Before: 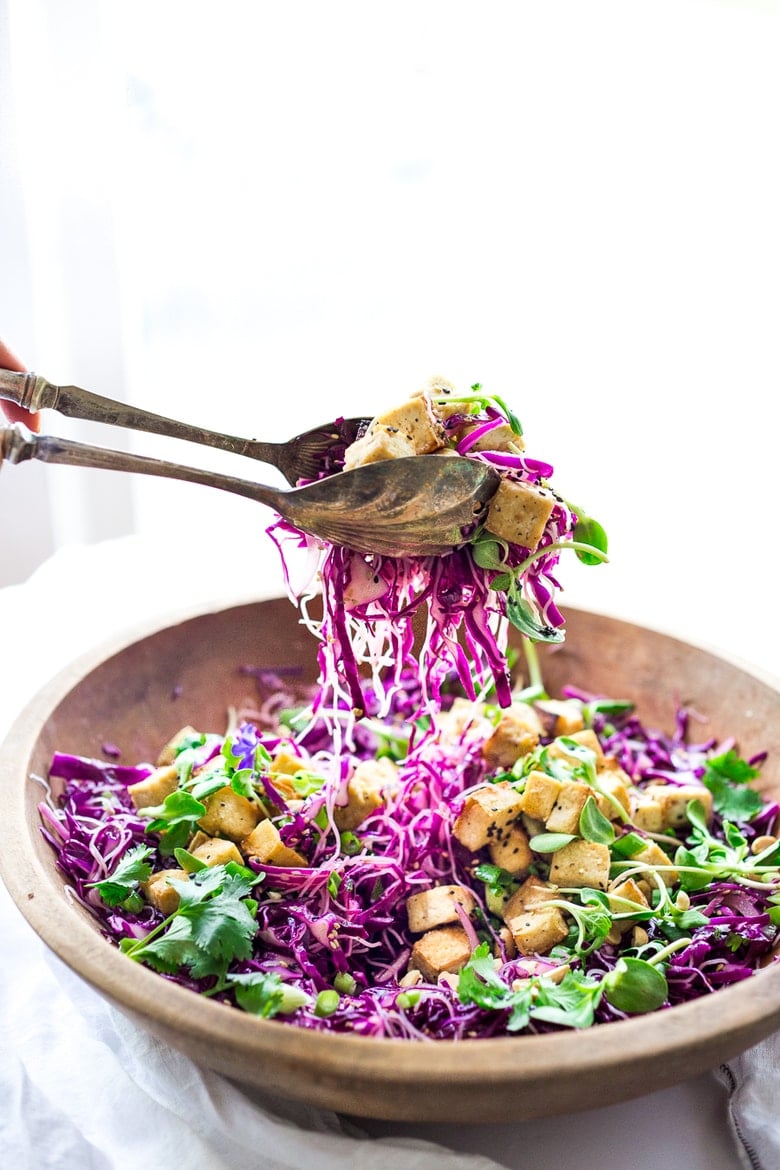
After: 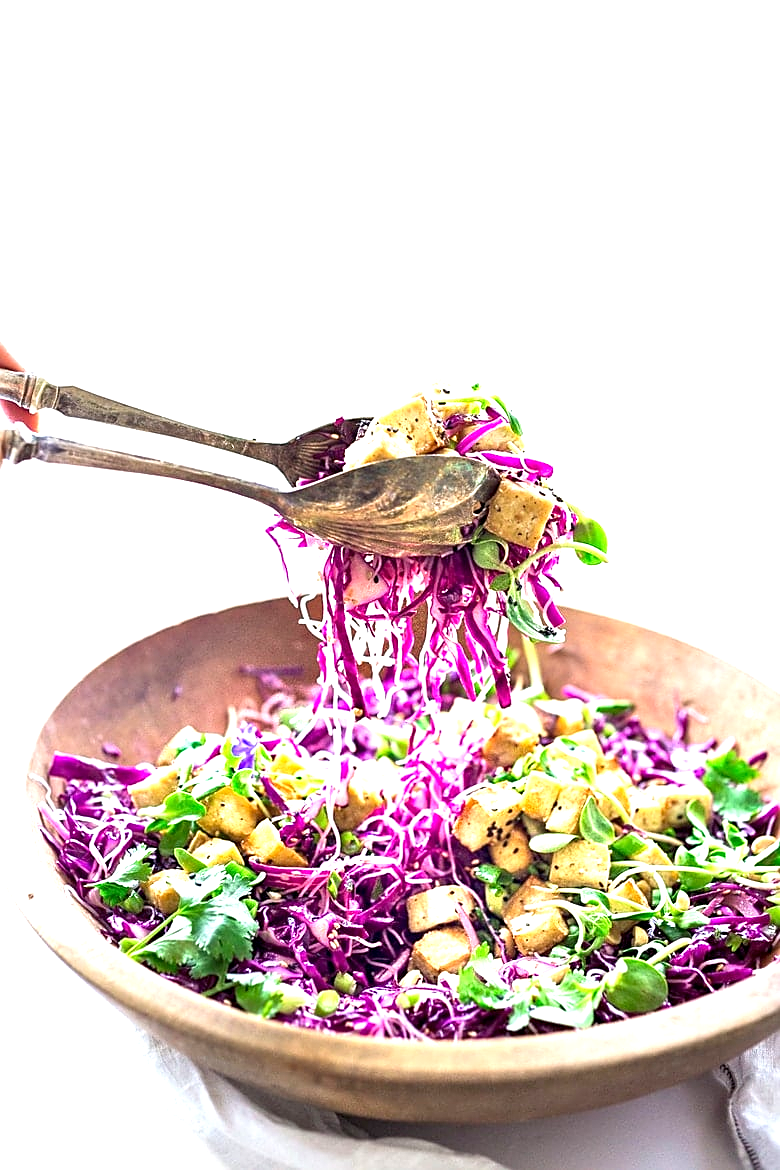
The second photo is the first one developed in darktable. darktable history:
exposure: black level correction 0.001, exposure 1 EV, compensate highlight preservation false
sharpen: on, module defaults
